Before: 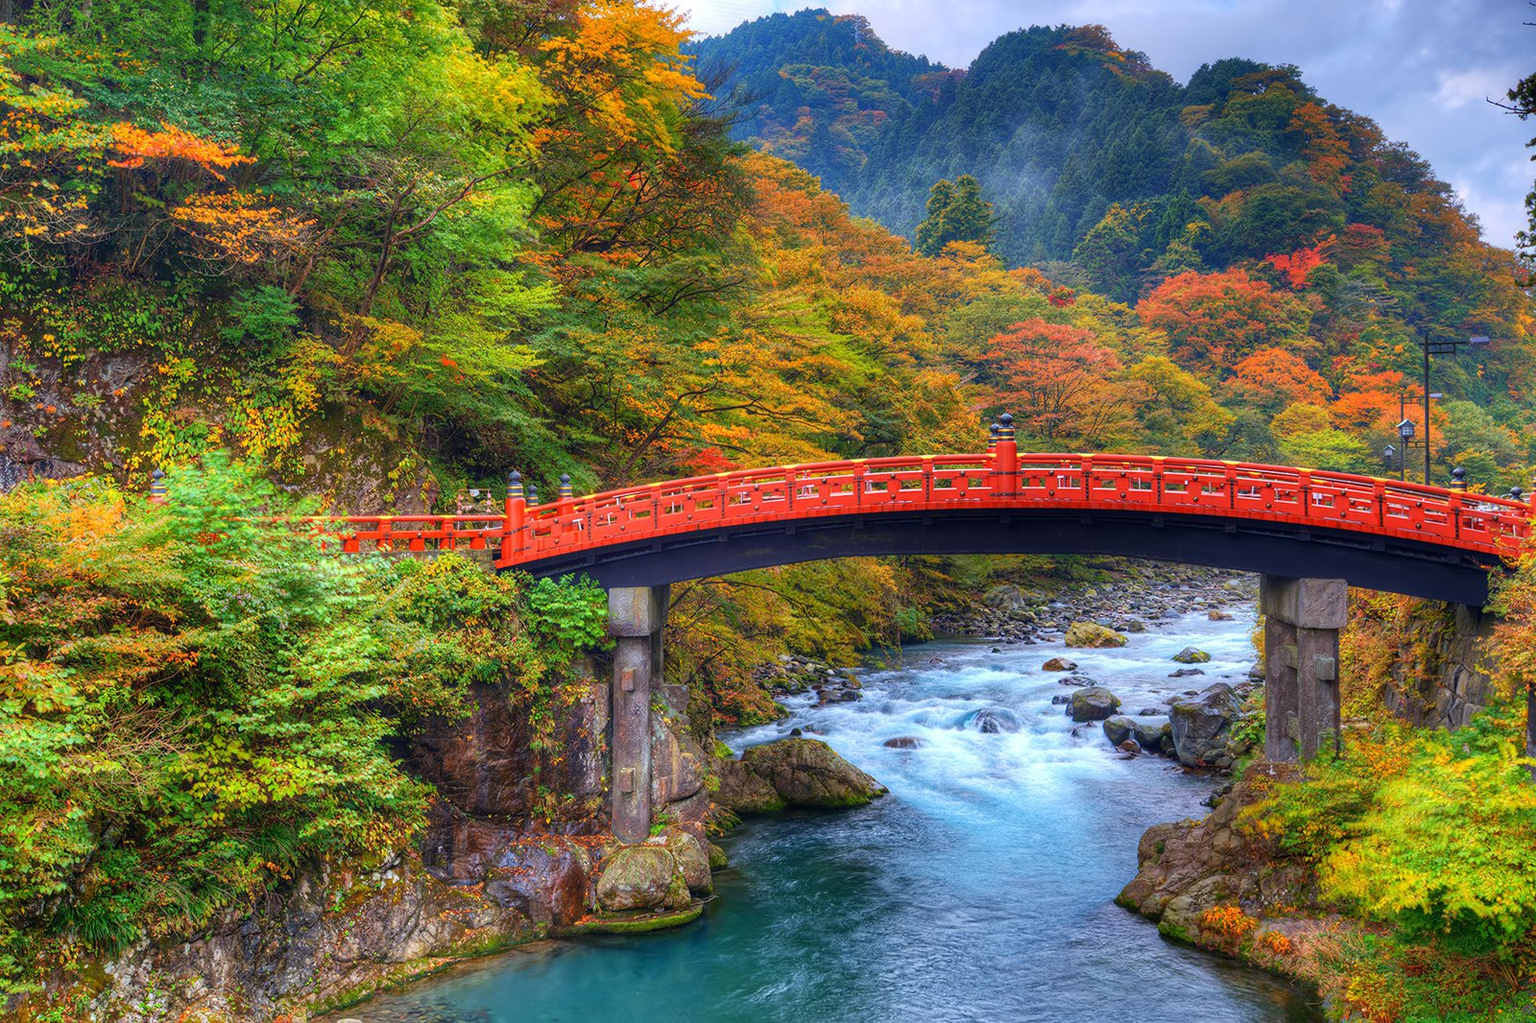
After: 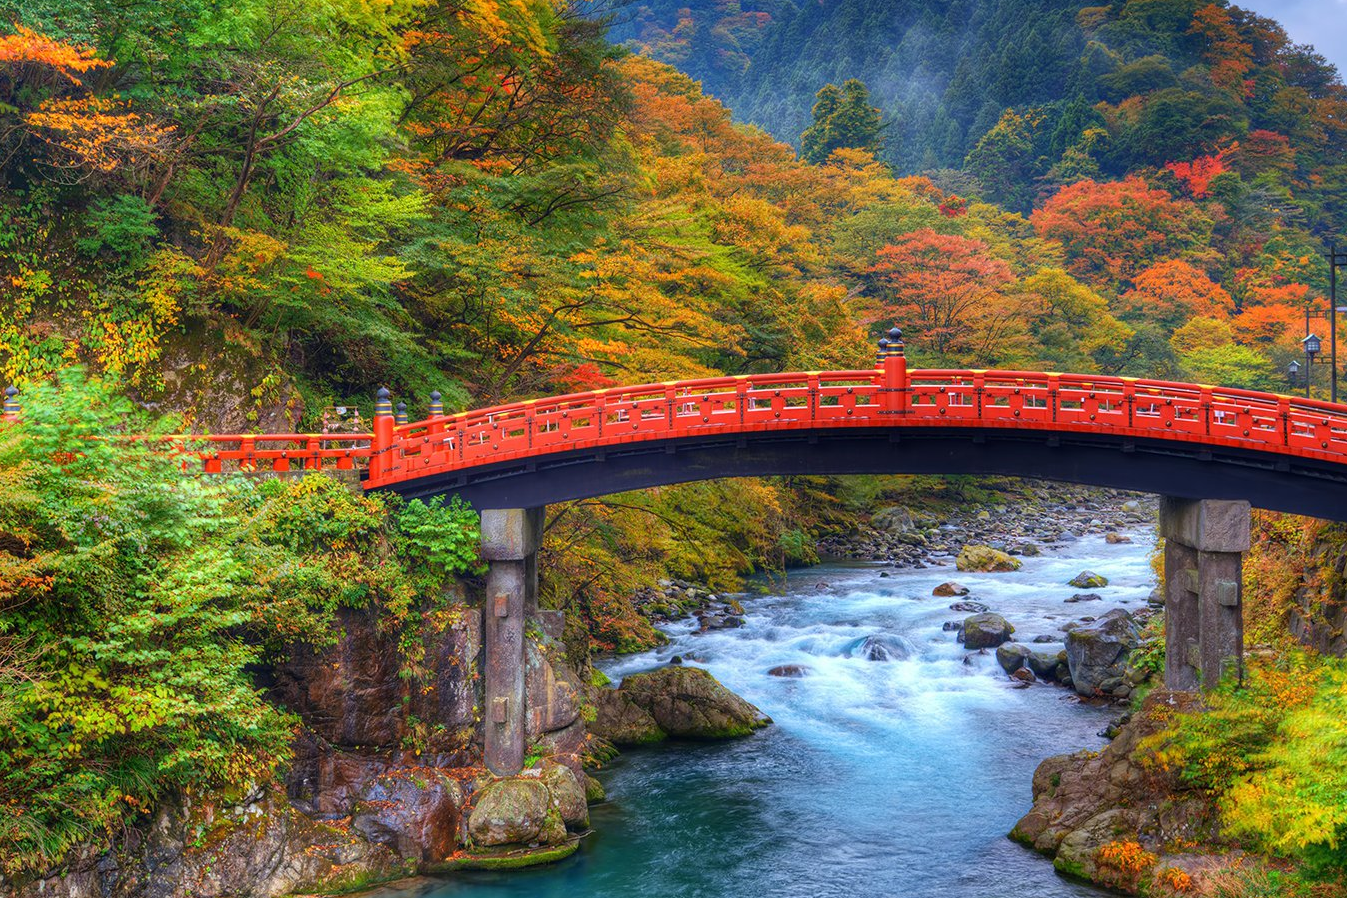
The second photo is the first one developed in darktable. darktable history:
crop and rotate: left 9.621%, top 9.727%, right 6.153%, bottom 6.003%
